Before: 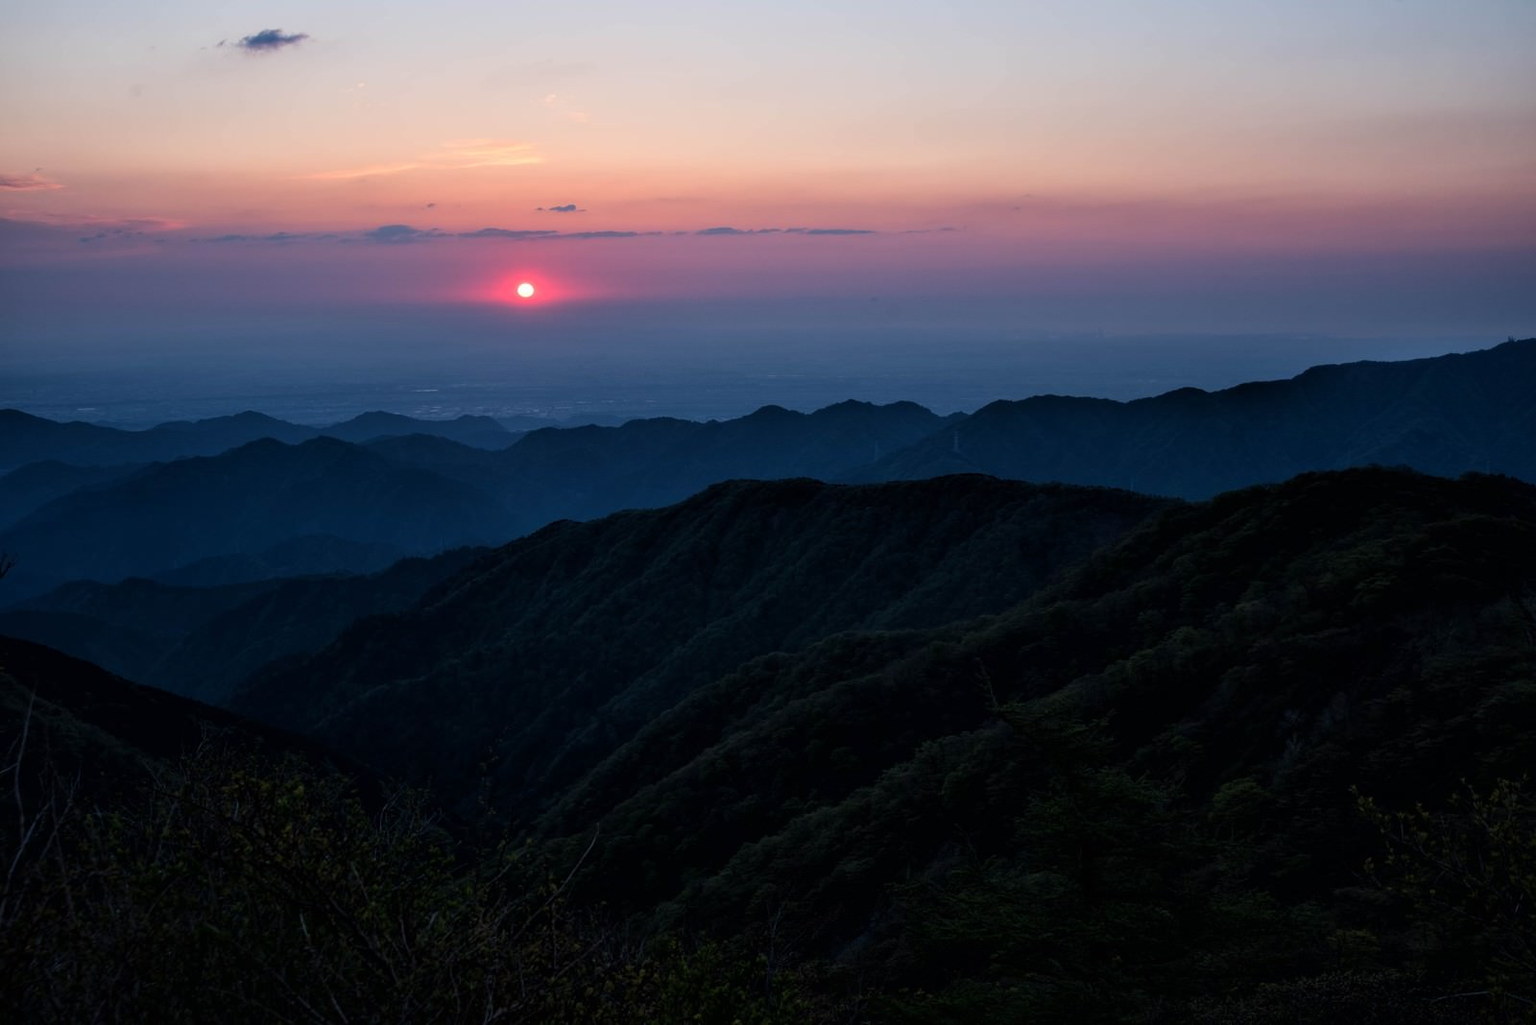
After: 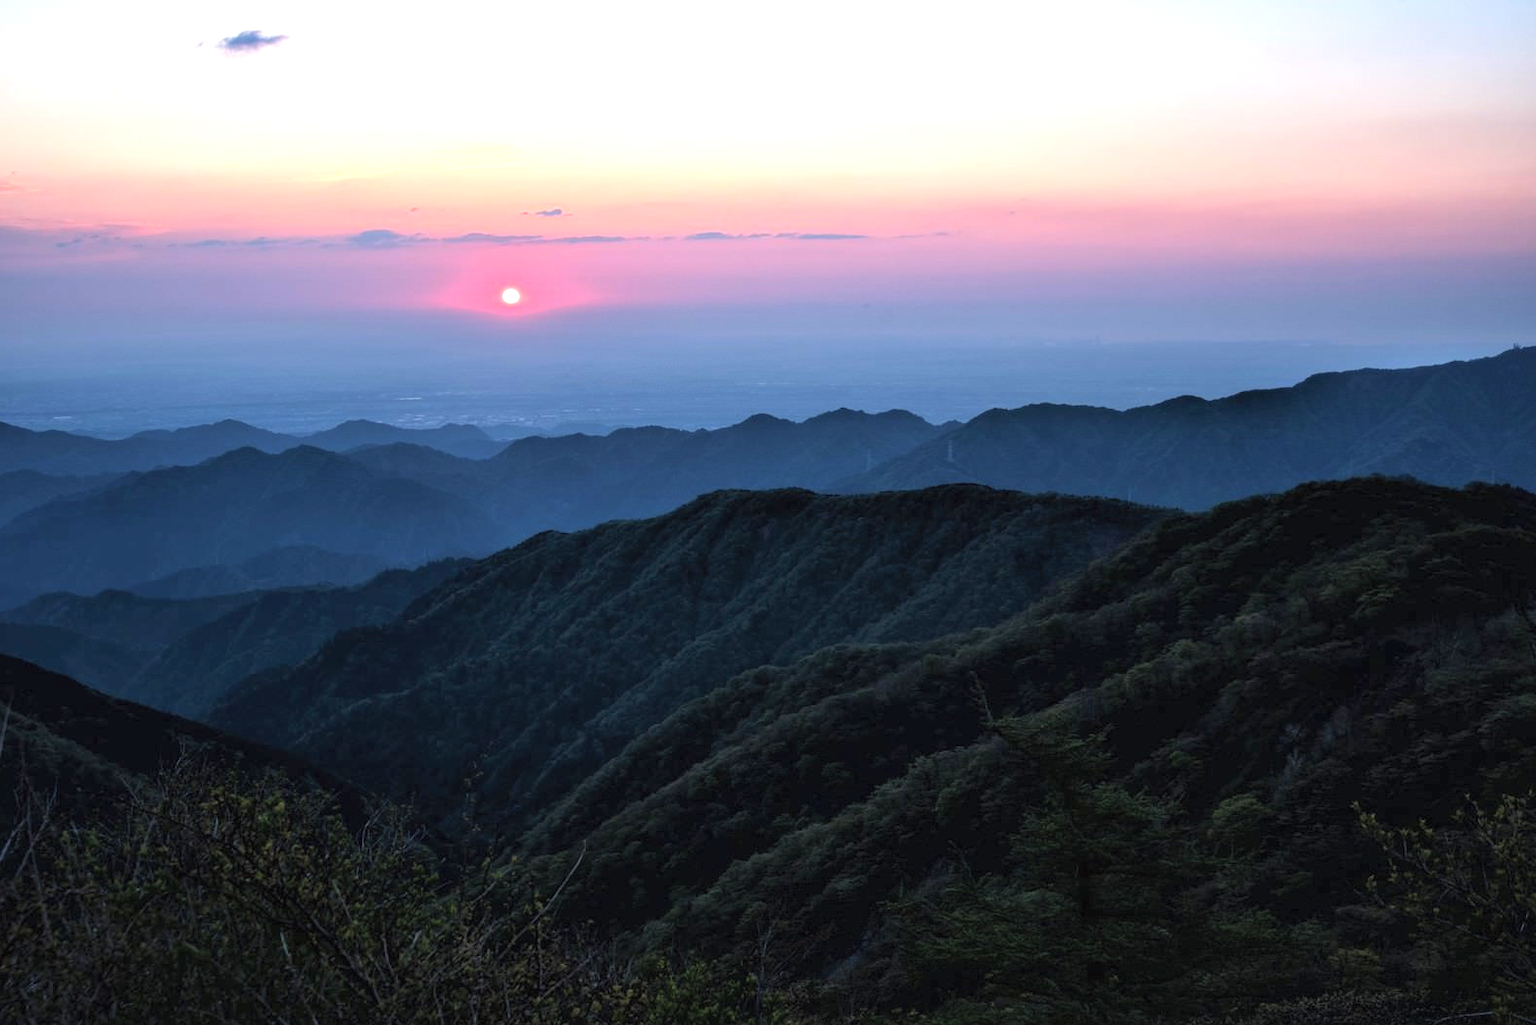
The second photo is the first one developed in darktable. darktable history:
crop: left 1.659%, right 0.284%, bottom 1.875%
exposure: black level correction 0, exposure 1.102 EV, compensate highlight preservation false
contrast brightness saturation: brightness 0.154
